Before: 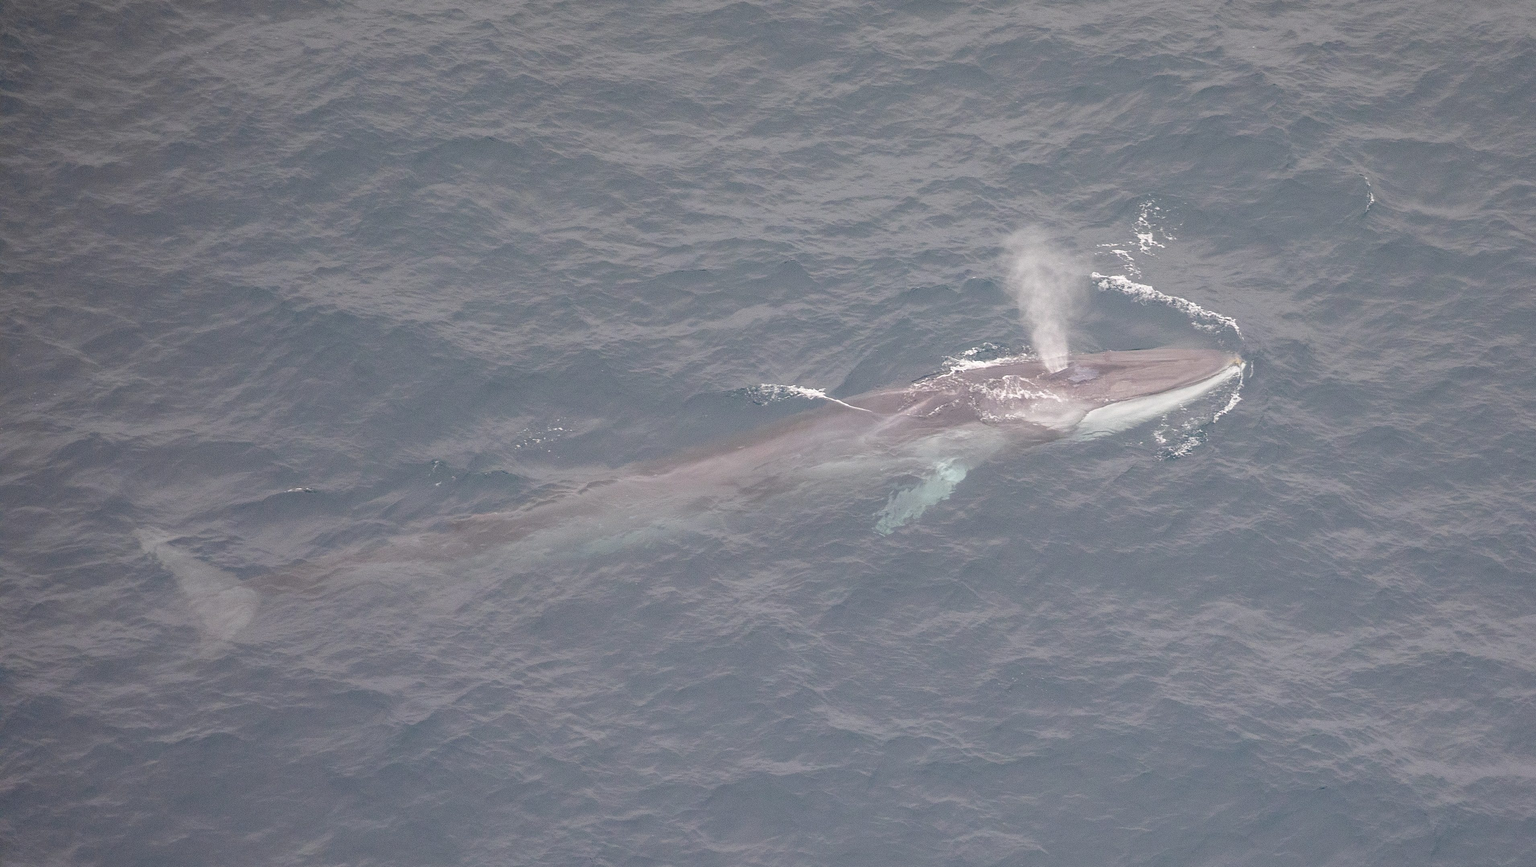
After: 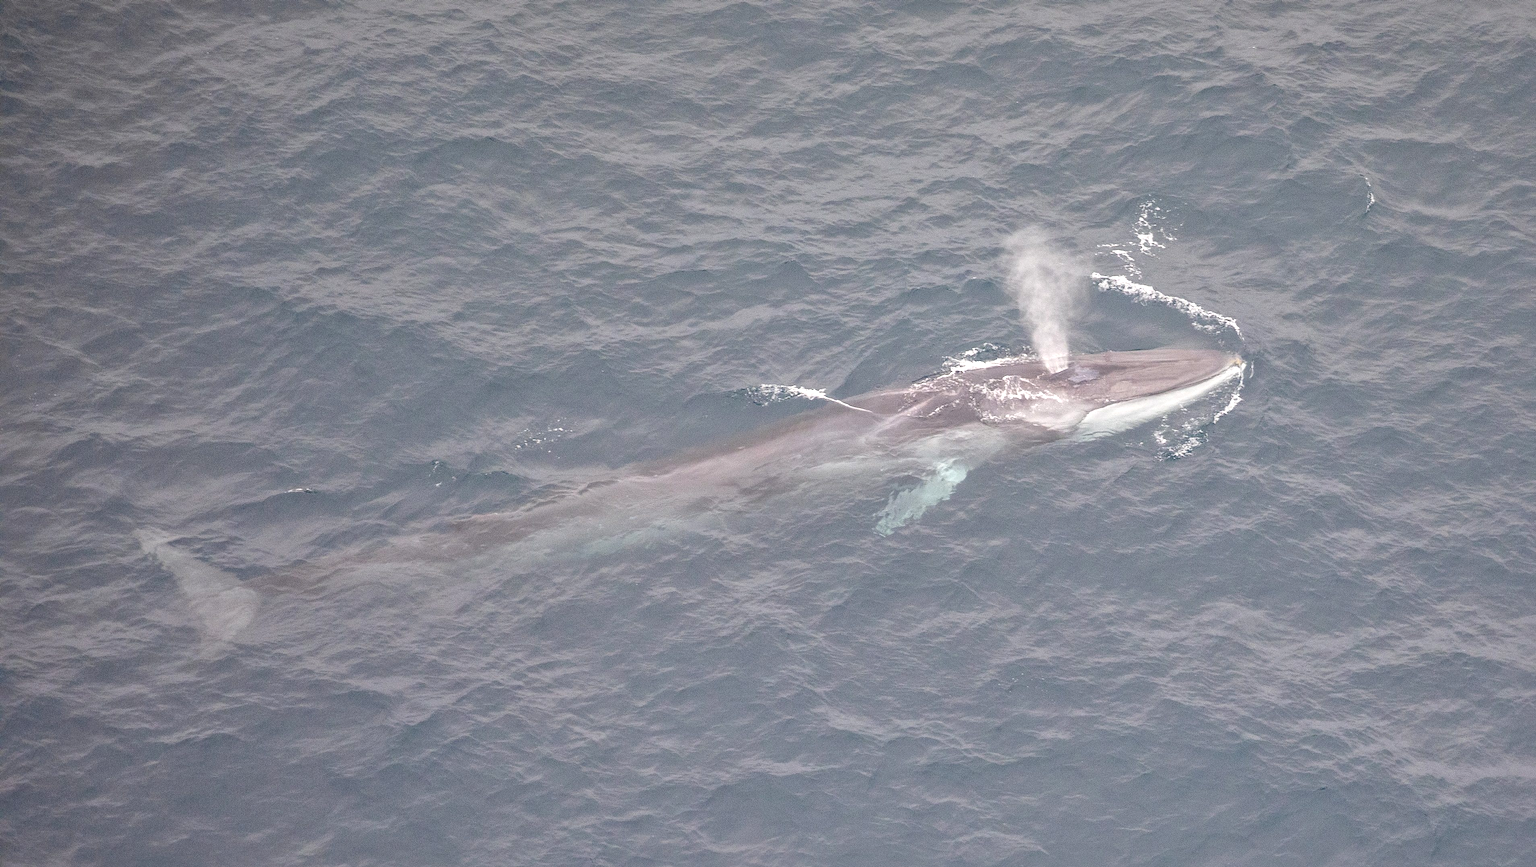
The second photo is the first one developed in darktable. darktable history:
local contrast: mode bilateral grid, contrast 20, coarseness 51, detail 144%, midtone range 0.2
exposure: exposure 0.238 EV, compensate exposure bias true, compensate highlight preservation false
contrast brightness saturation: contrast 0.045, saturation 0.072
